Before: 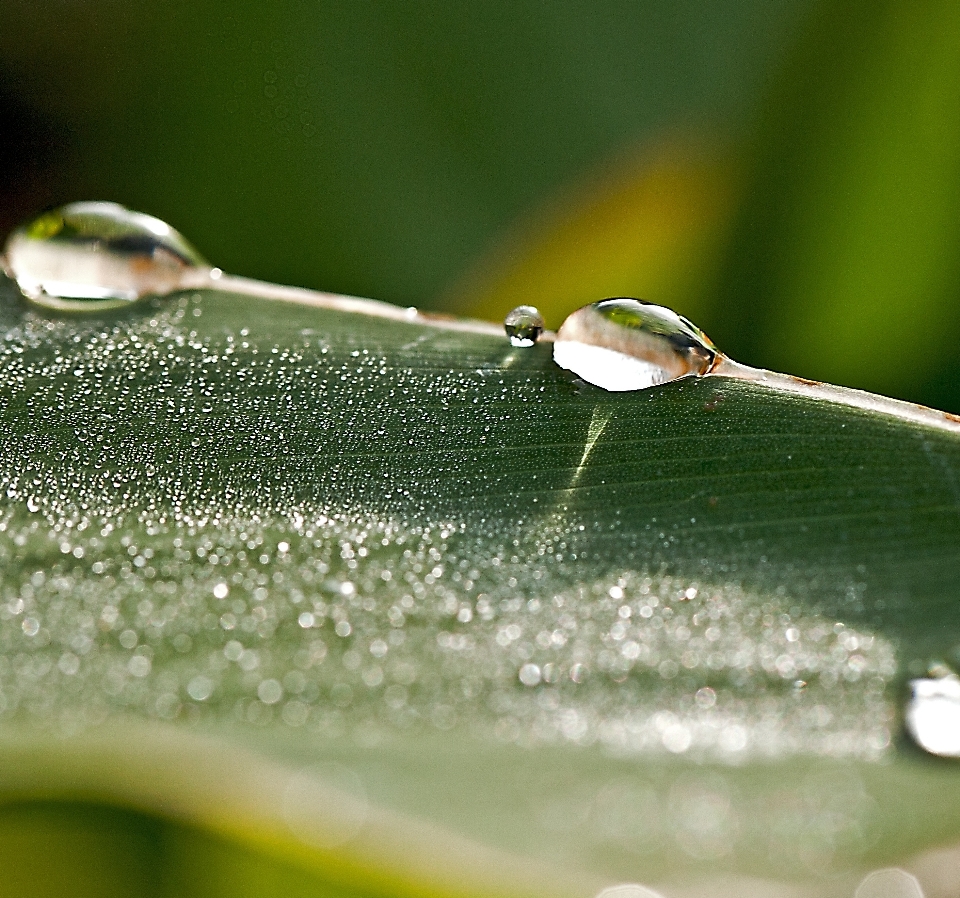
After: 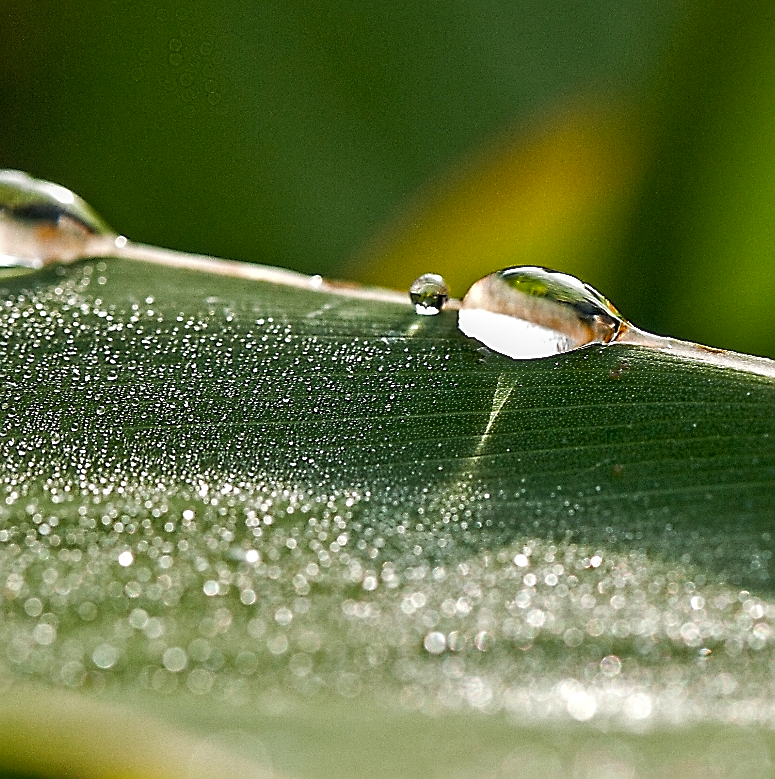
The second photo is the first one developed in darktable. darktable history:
color balance rgb: perceptual saturation grading › global saturation 0.079%, global vibrance 29.66%
sharpen: on, module defaults
crop: left 9.983%, top 3.64%, right 9.273%, bottom 9.511%
local contrast: on, module defaults
